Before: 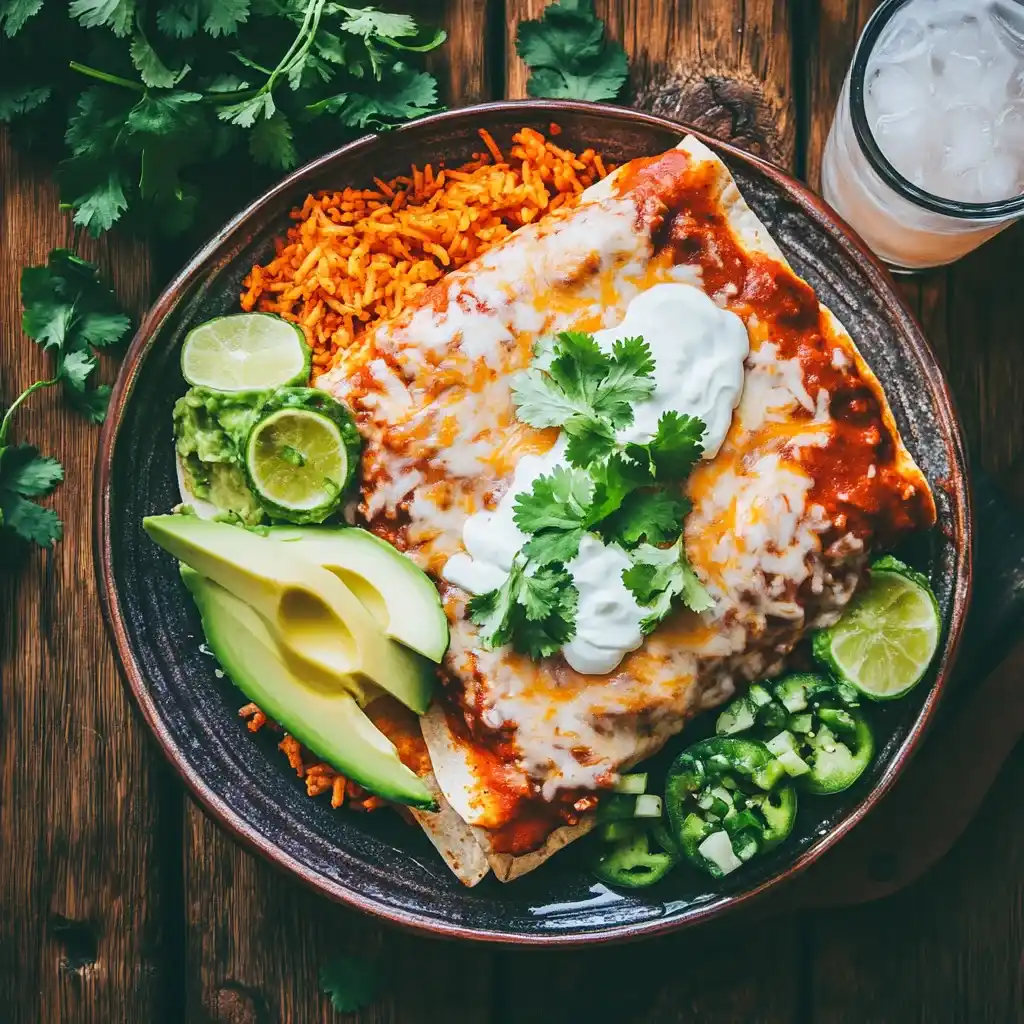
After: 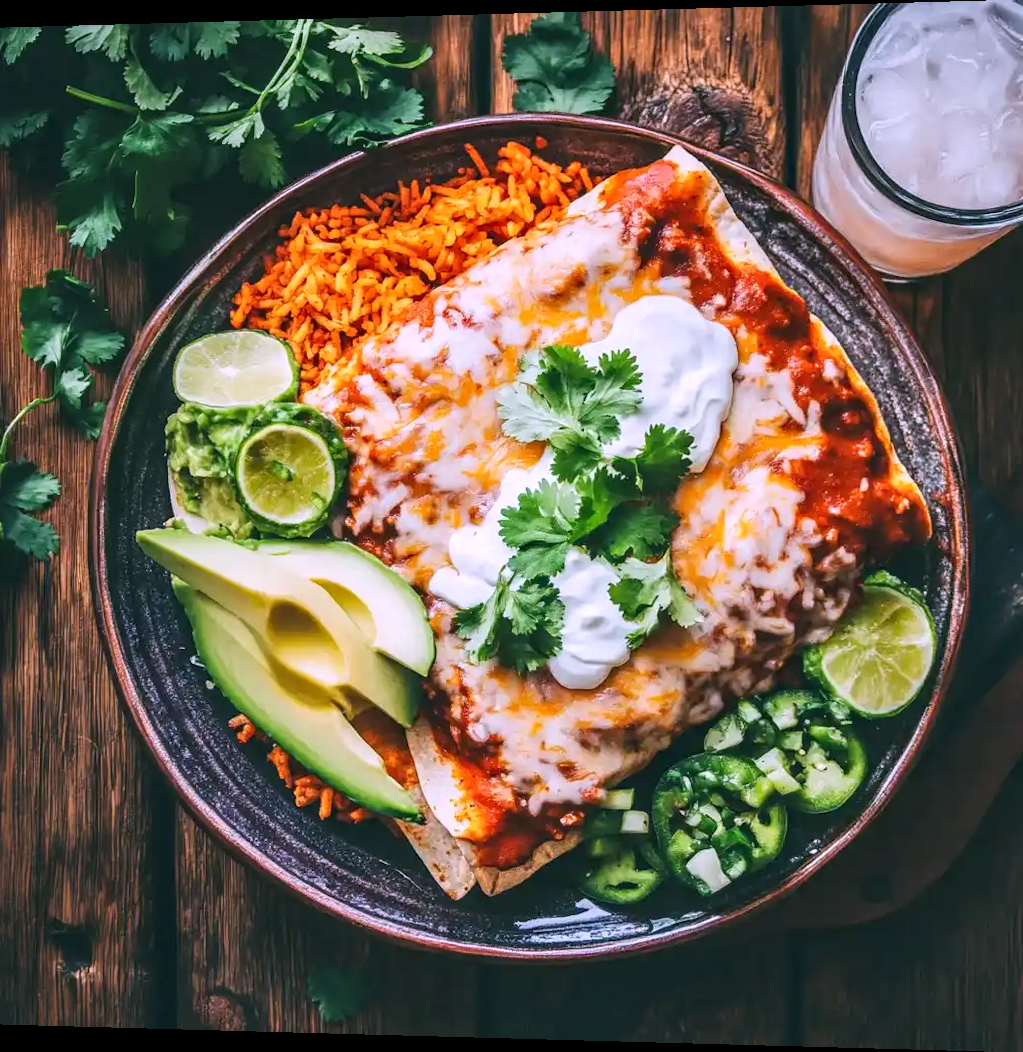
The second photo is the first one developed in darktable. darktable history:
white balance: red 1.066, blue 1.119
rotate and perspective: lens shift (horizontal) -0.055, automatic cropping off
local contrast: on, module defaults
